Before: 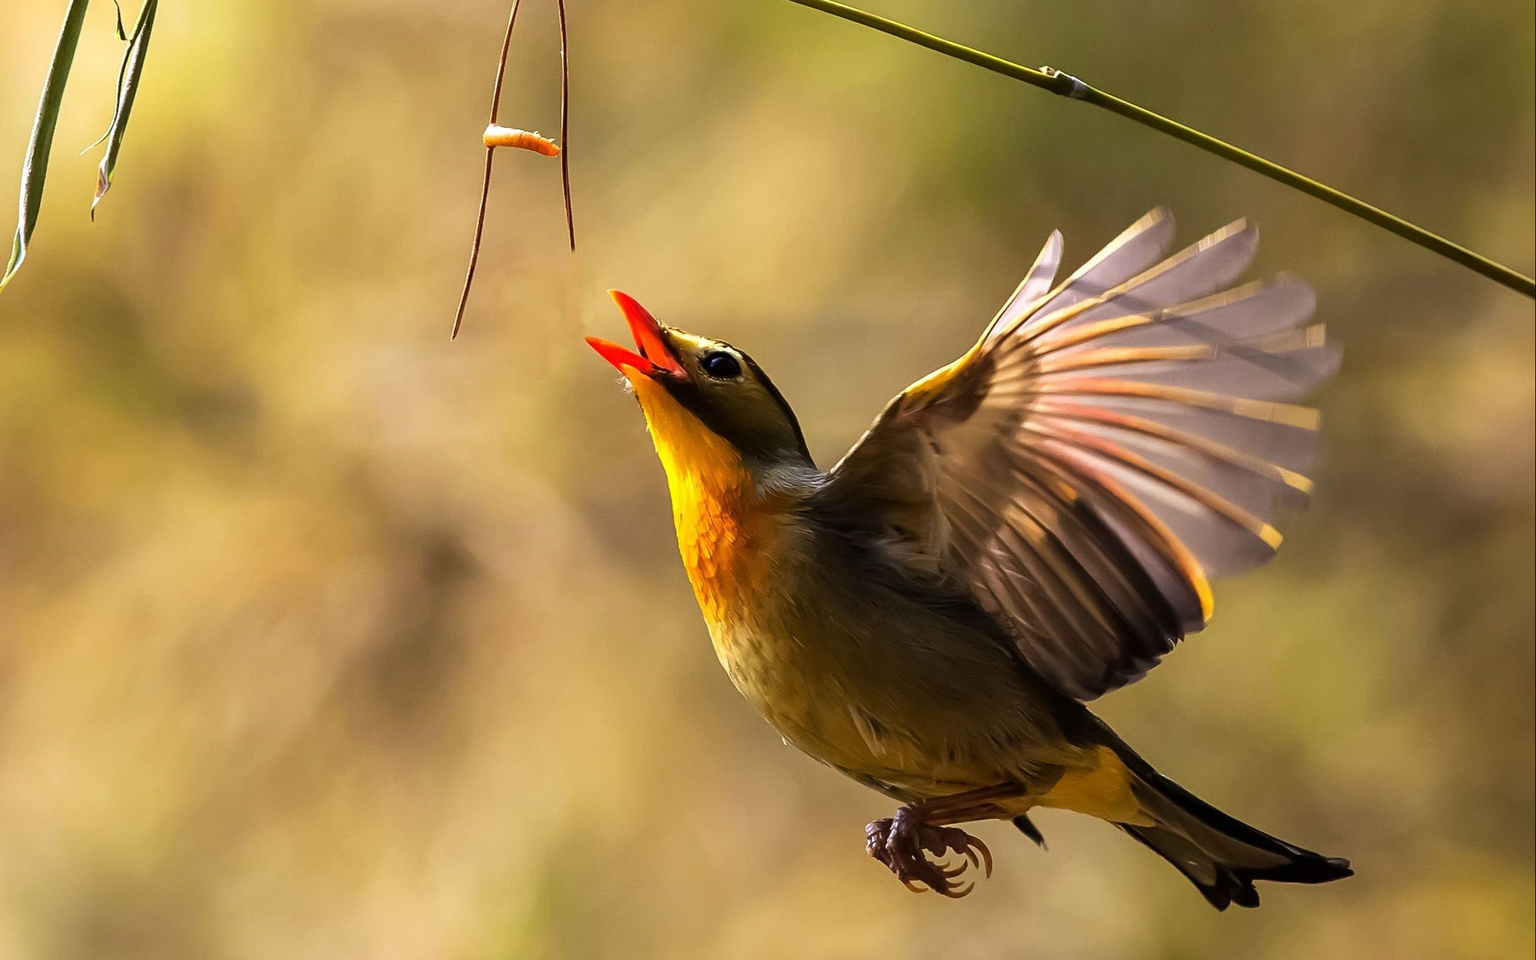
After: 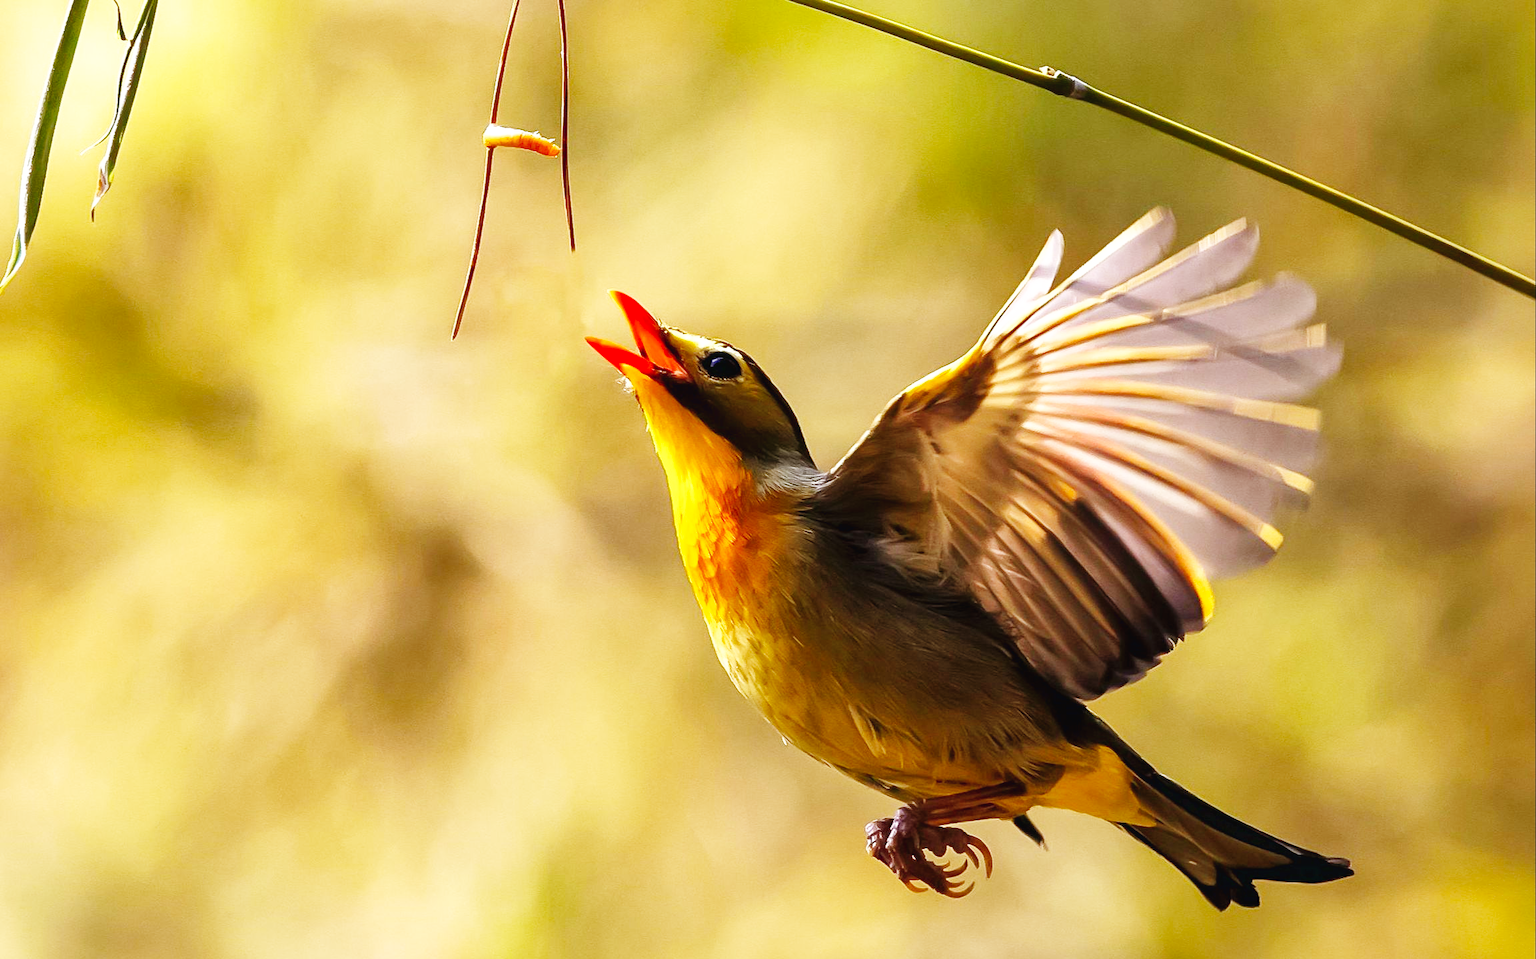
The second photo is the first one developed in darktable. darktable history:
base curve: curves: ch0 [(0, 0.003) (0.001, 0.002) (0.006, 0.004) (0.02, 0.022) (0.048, 0.086) (0.094, 0.234) (0.162, 0.431) (0.258, 0.629) (0.385, 0.8) (0.548, 0.918) (0.751, 0.988) (1, 1)], preserve colors none
shadows and highlights: on, module defaults
